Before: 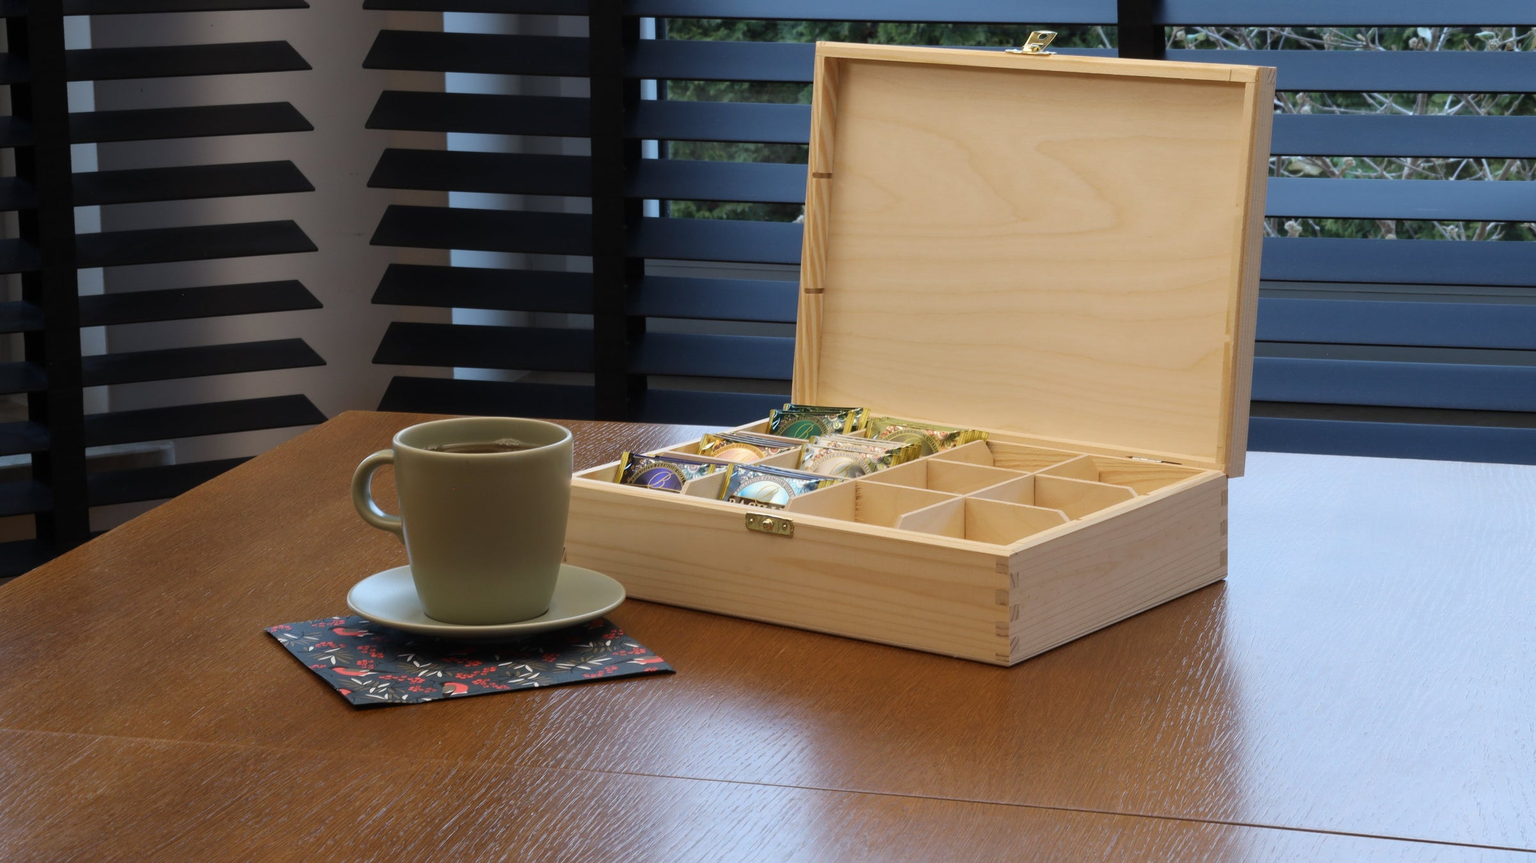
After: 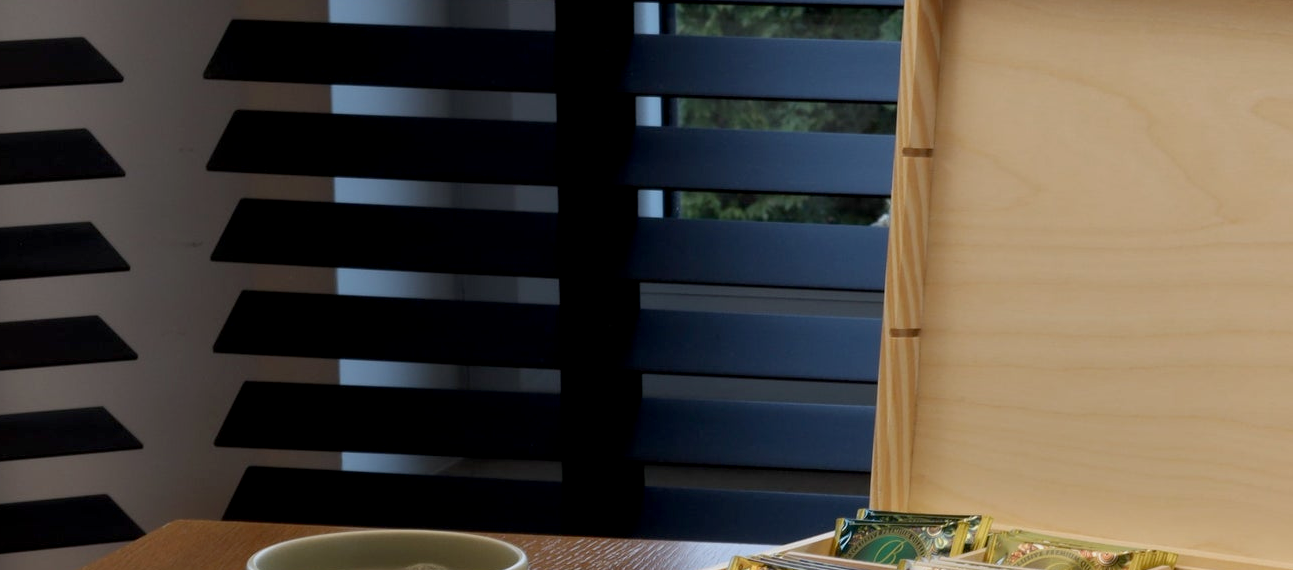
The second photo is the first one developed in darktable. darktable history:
exposure: black level correction 0.006, exposure -0.226 EV, compensate highlight preservation false
crop: left 15.306%, top 9.065%, right 30.789%, bottom 48.638%
